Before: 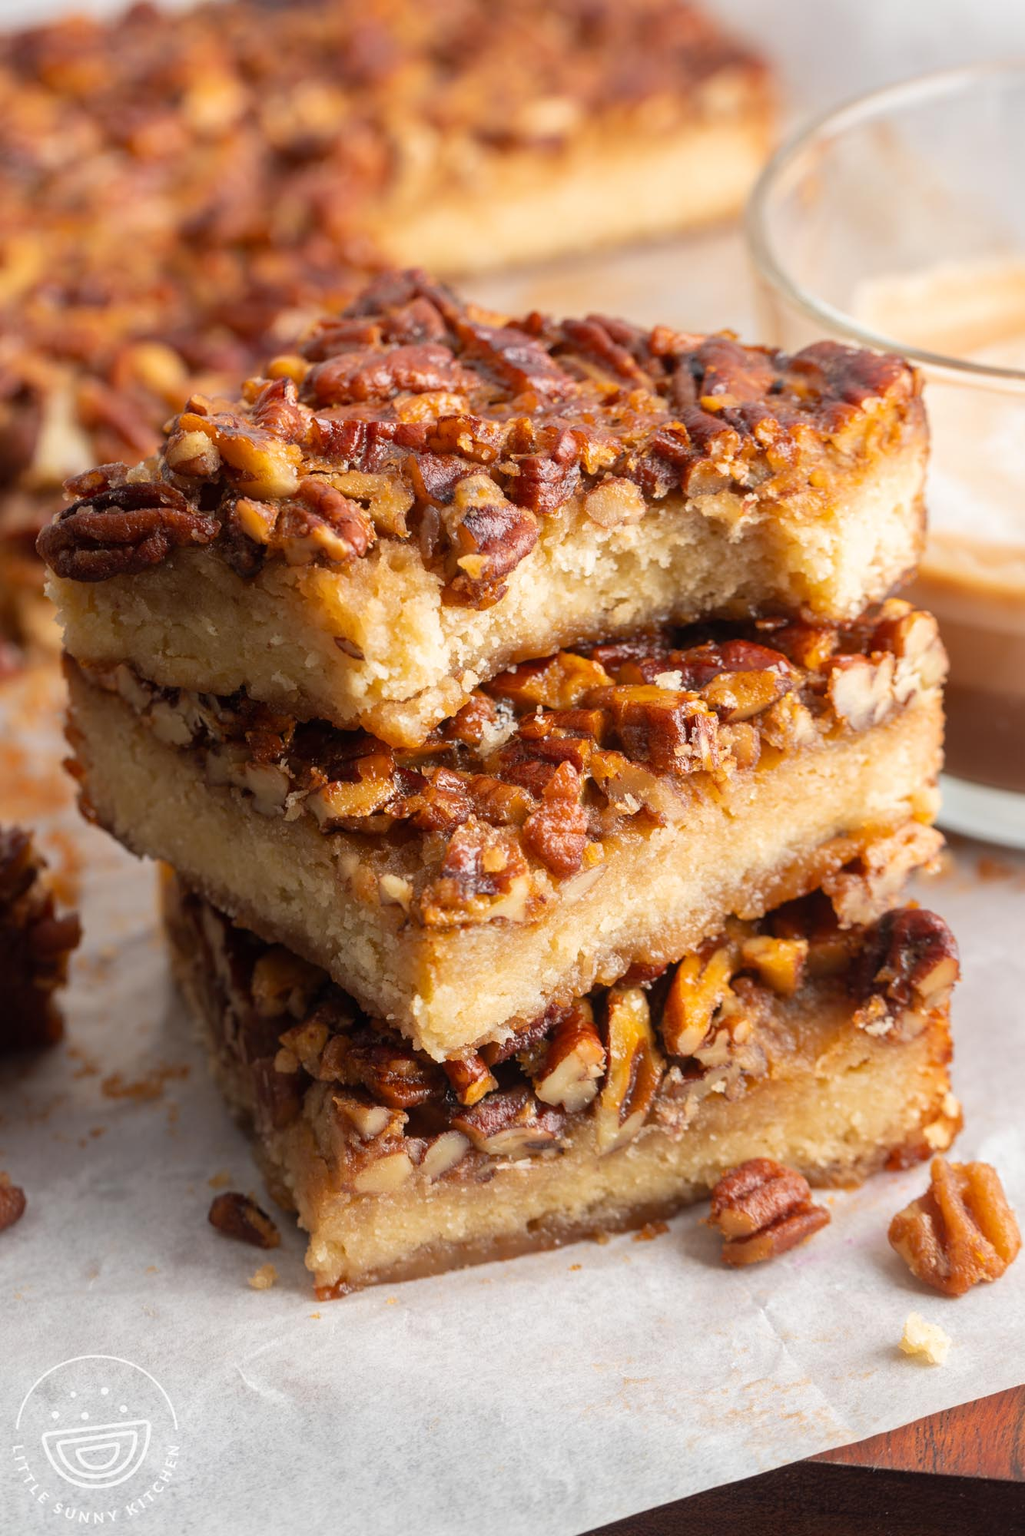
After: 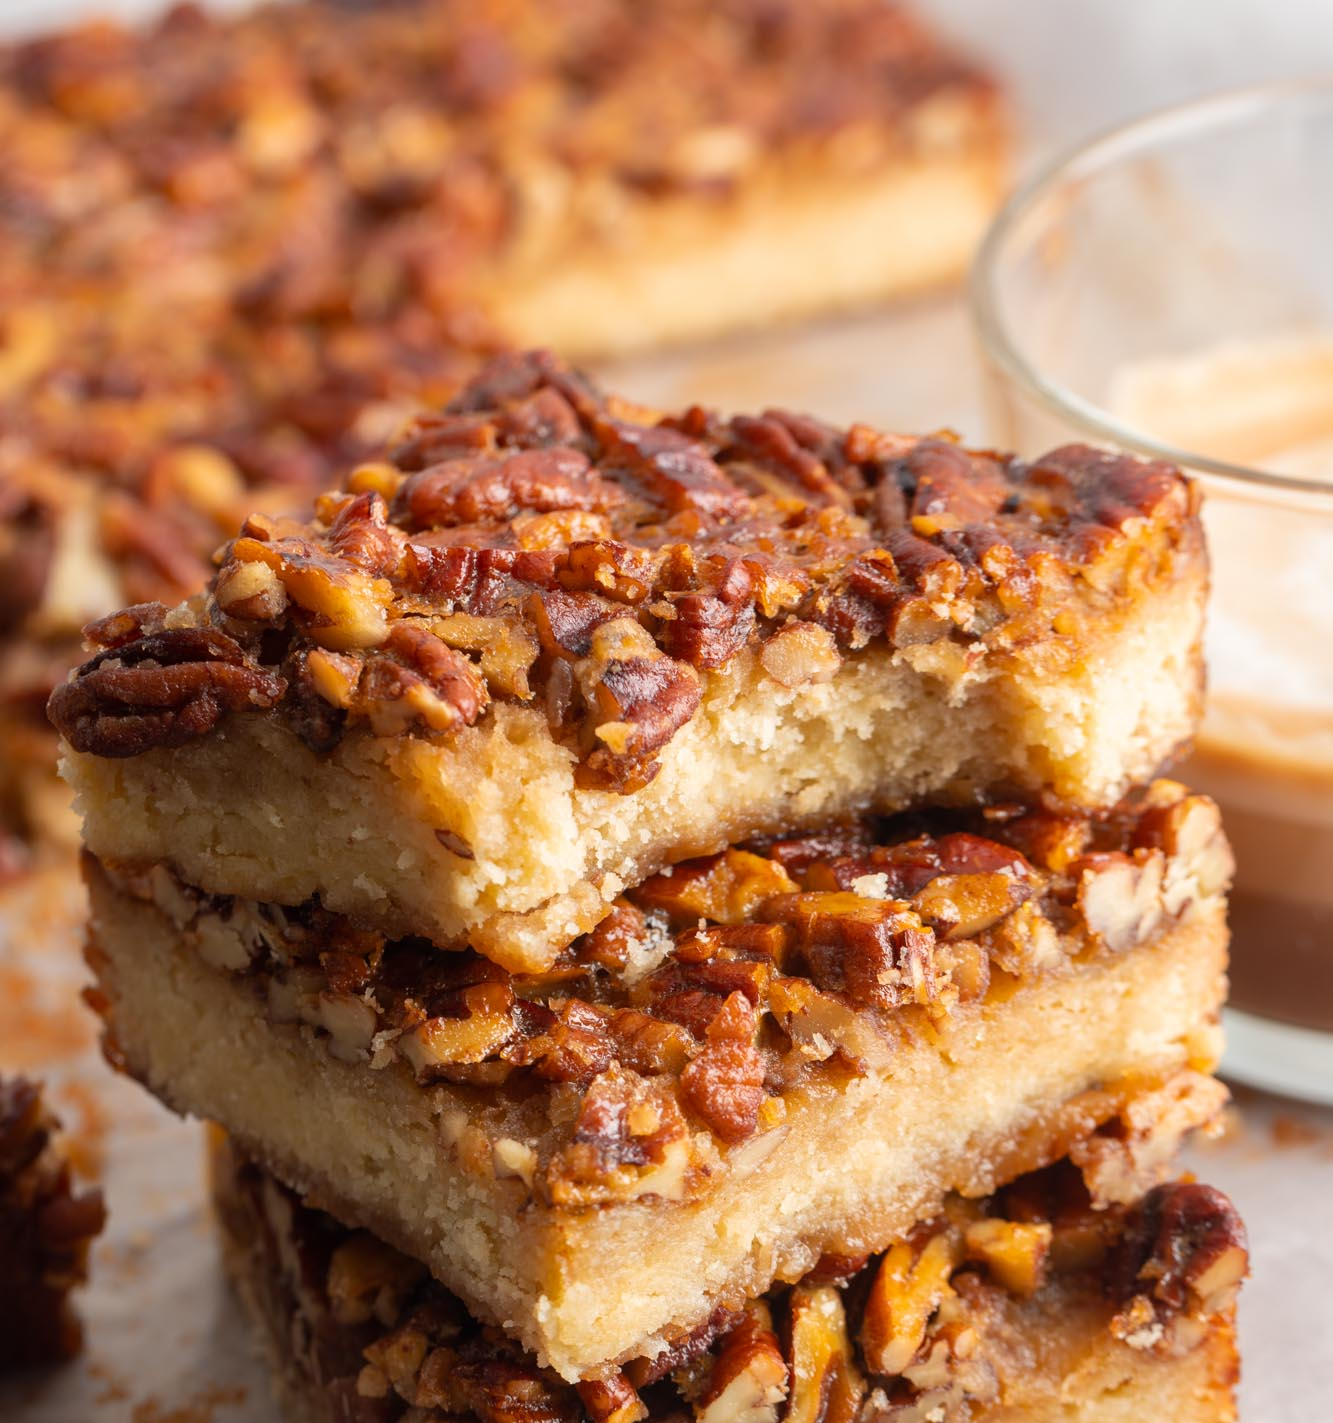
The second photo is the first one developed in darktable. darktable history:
crop: right 0.001%, bottom 28.828%
